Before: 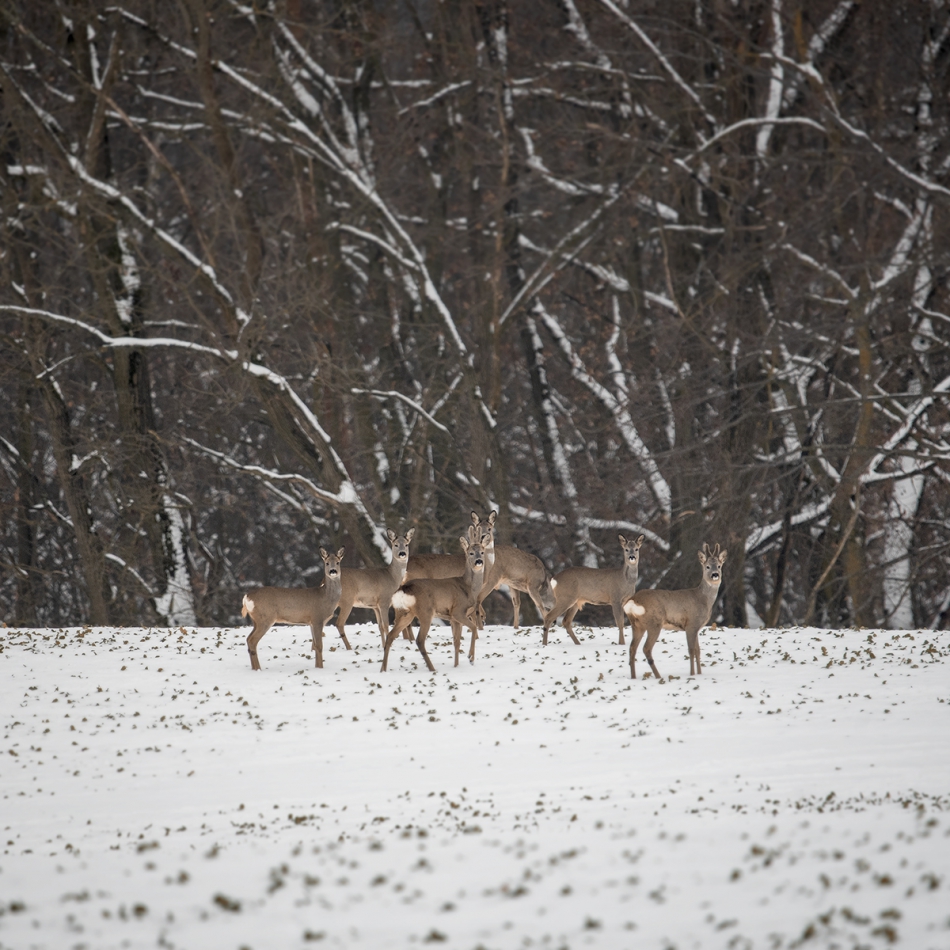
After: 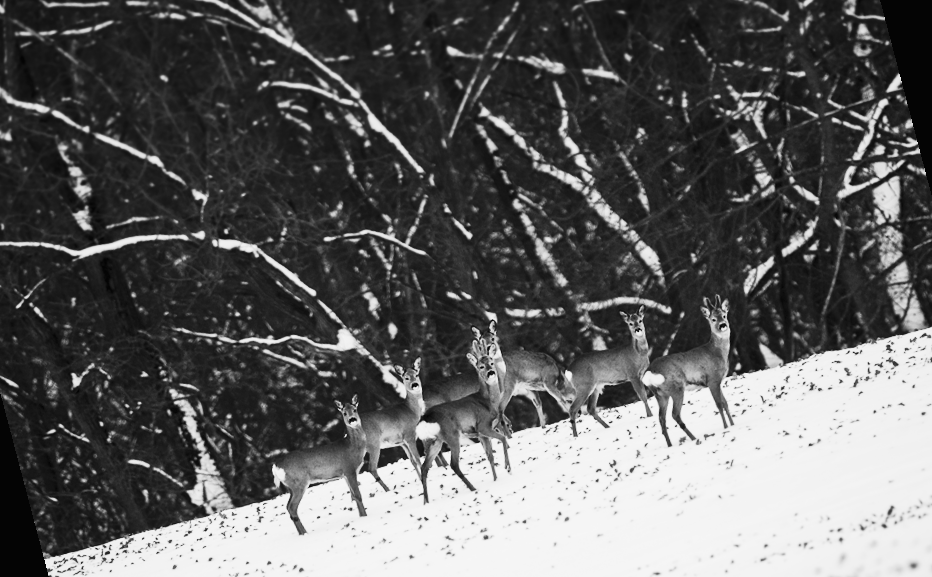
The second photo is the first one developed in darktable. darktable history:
rotate and perspective: rotation -14.8°, crop left 0.1, crop right 0.903, crop top 0.25, crop bottom 0.748
contrast brightness saturation: contrast 0.4, brightness 0.1, saturation 0.21
monochrome: size 1
tone curve: curves: ch0 [(0.016, 0.011) (0.204, 0.146) (0.515, 0.476) (0.78, 0.795) (1, 0.981)], color space Lab, linked channels, preserve colors none
